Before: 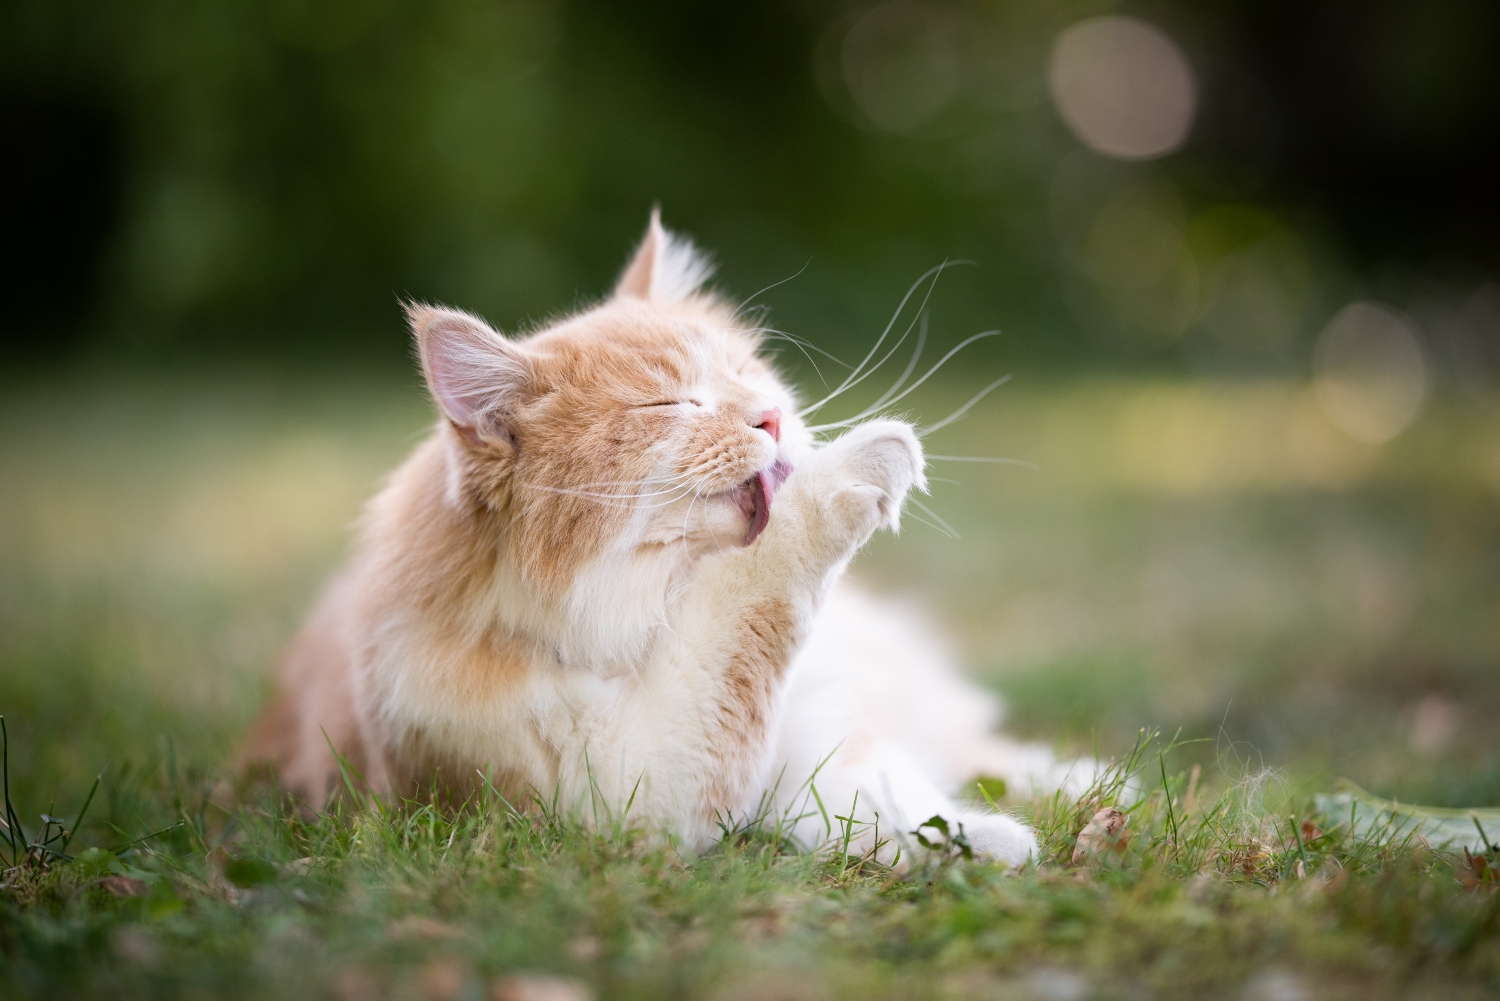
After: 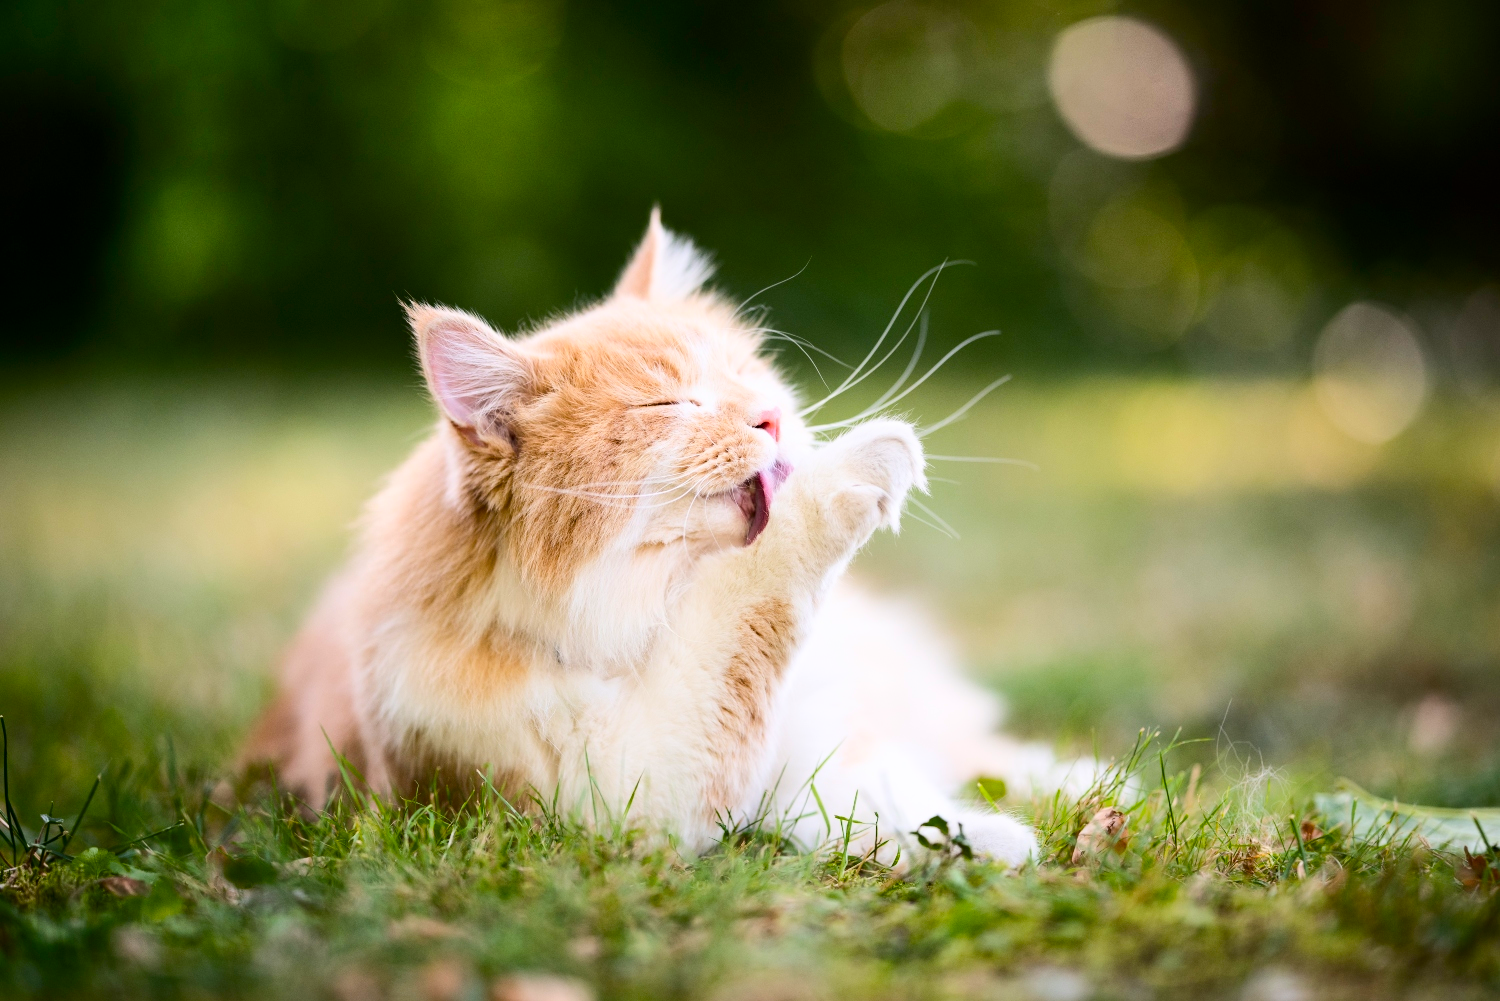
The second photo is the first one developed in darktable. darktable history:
contrast brightness saturation: contrast 0.28
shadows and highlights: shadows 52.34, highlights -28.23, soften with gaussian
color balance rgb: perceptual saturation grading › global saturation 25%, perceptual brilliance grading › mid-tones 10%, perceptual brilliance grading › shadows 15%, global vibrance 20%
